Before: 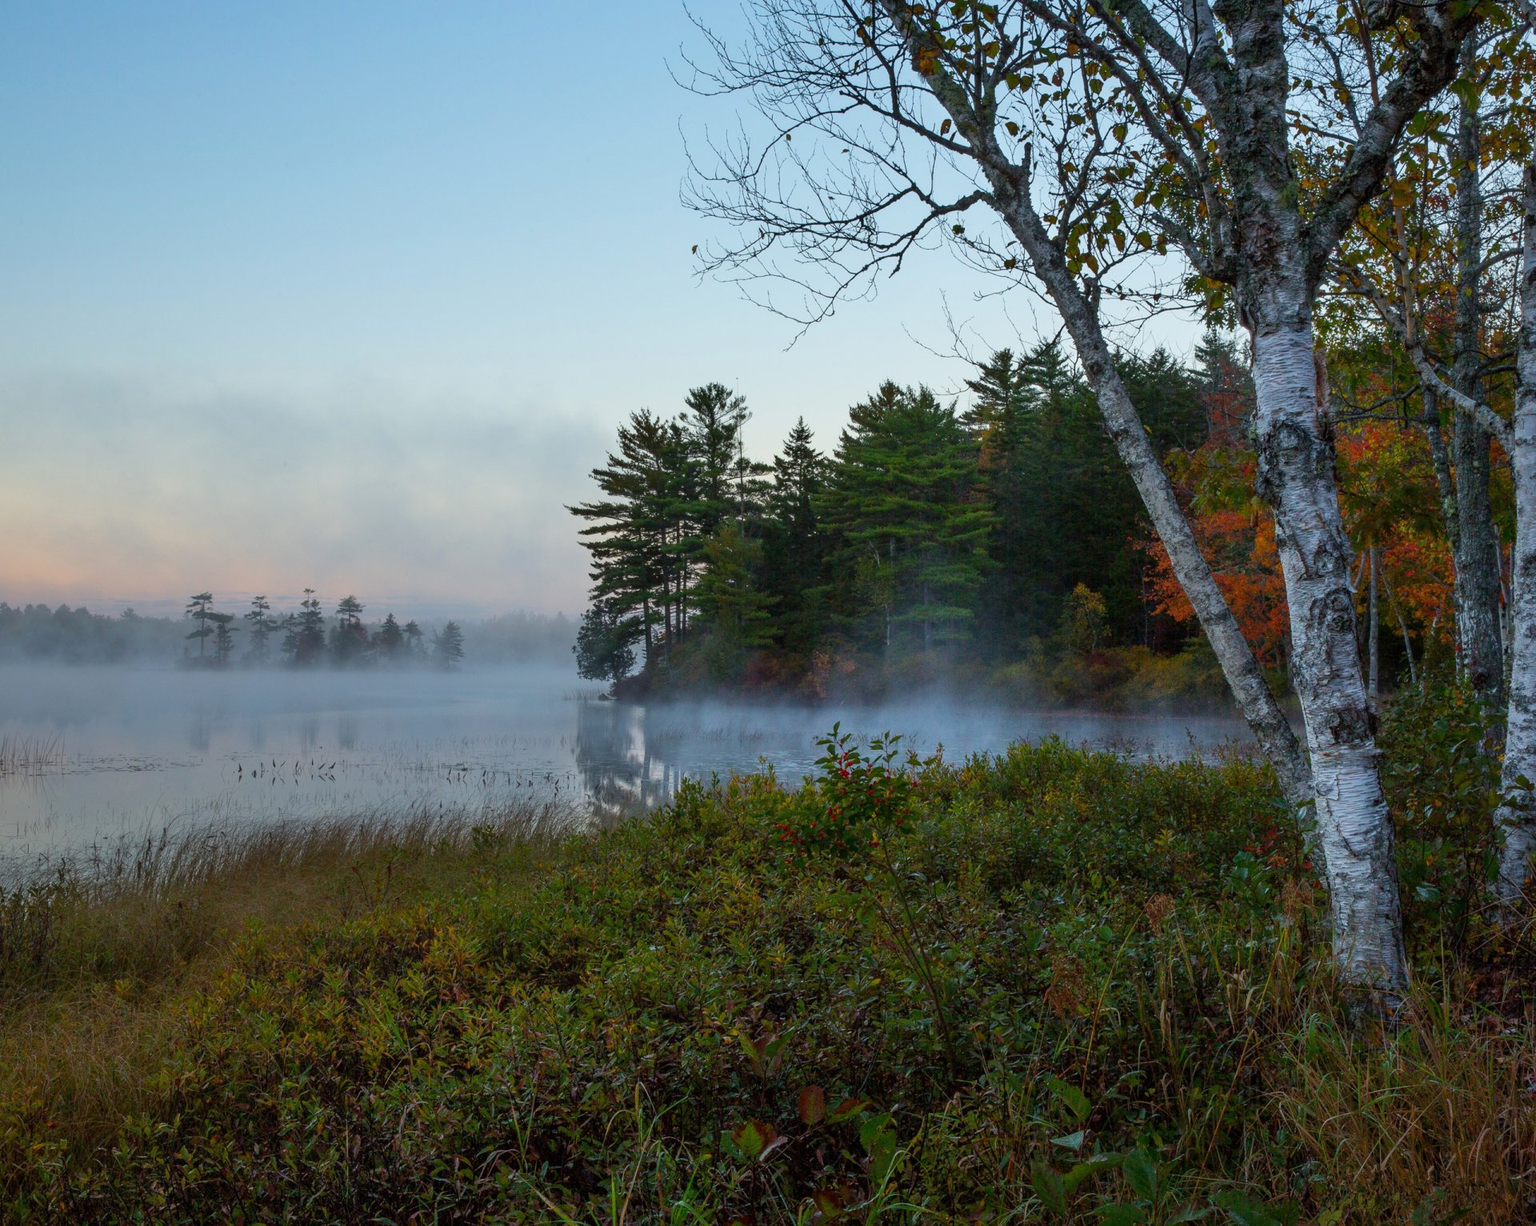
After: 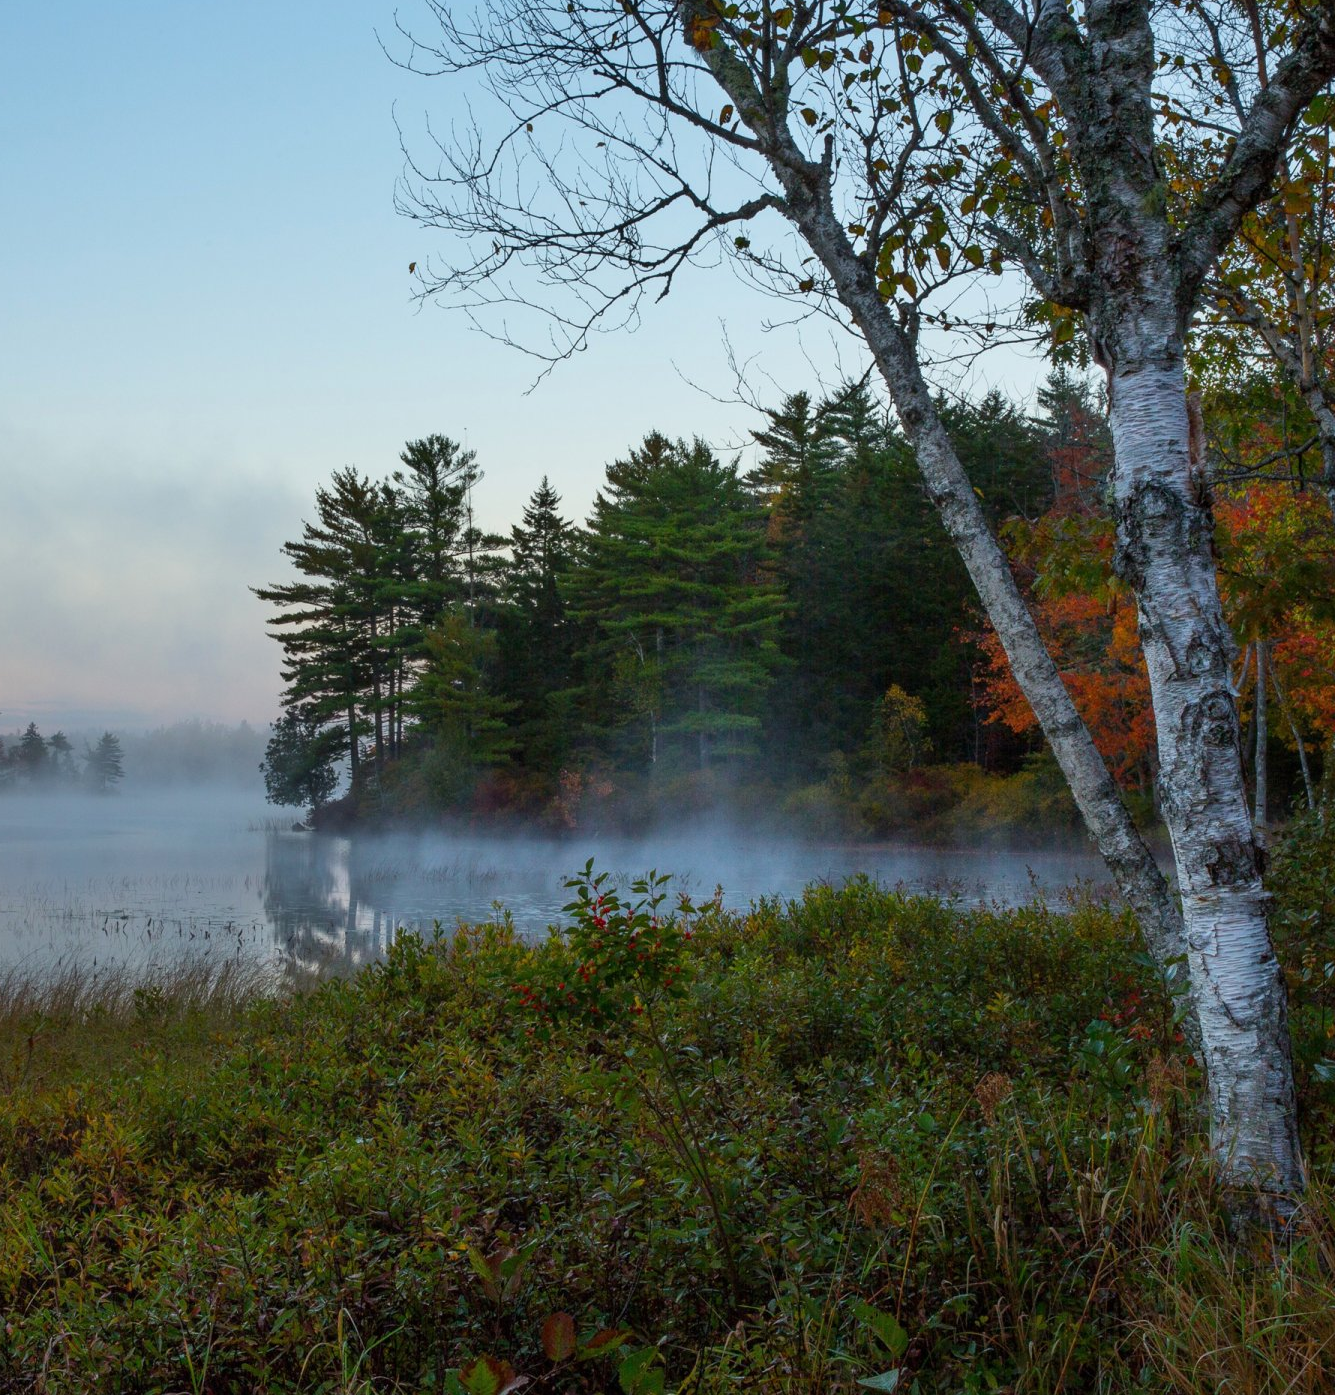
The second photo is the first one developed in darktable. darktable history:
crop and rotate: left 23.782%, top 2.897%, right 6.68%, bottom 6.033%
